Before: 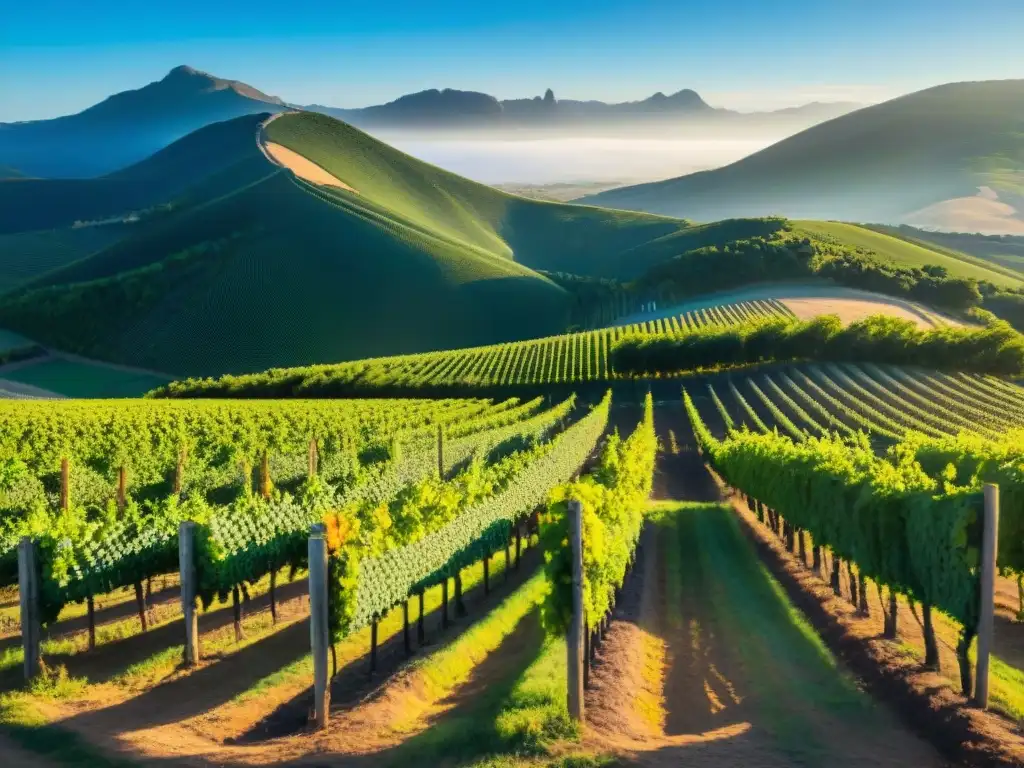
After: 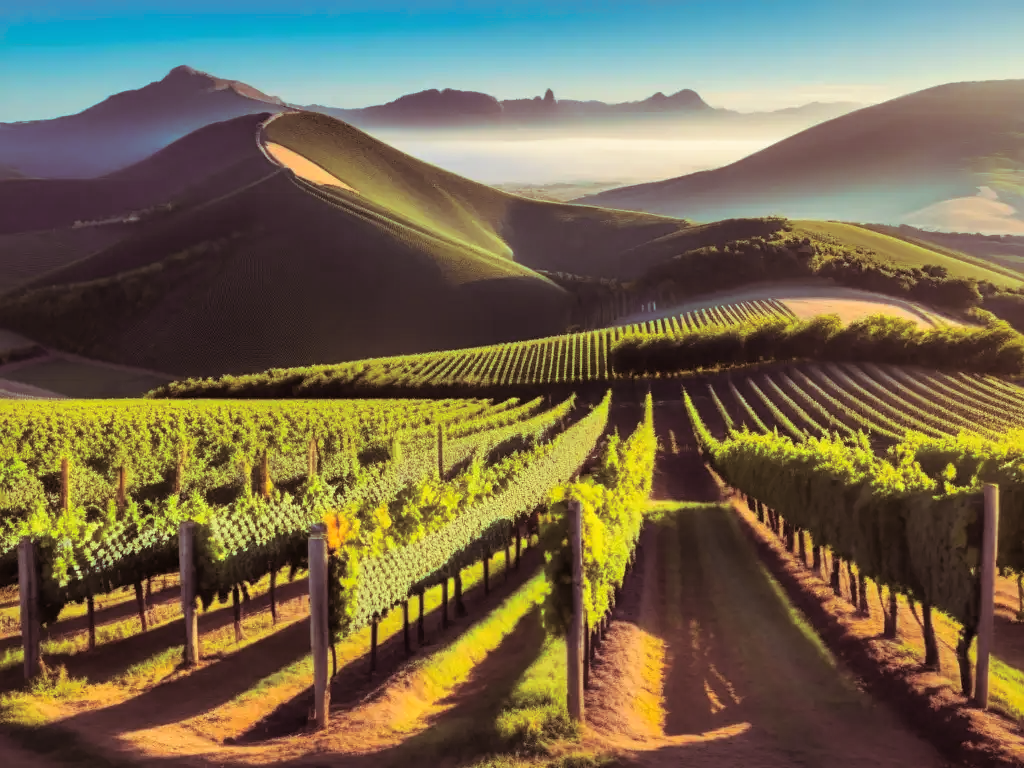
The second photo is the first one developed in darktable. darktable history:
white balance: red 1.045, blue 0.932
split-toning: on, module defaults
